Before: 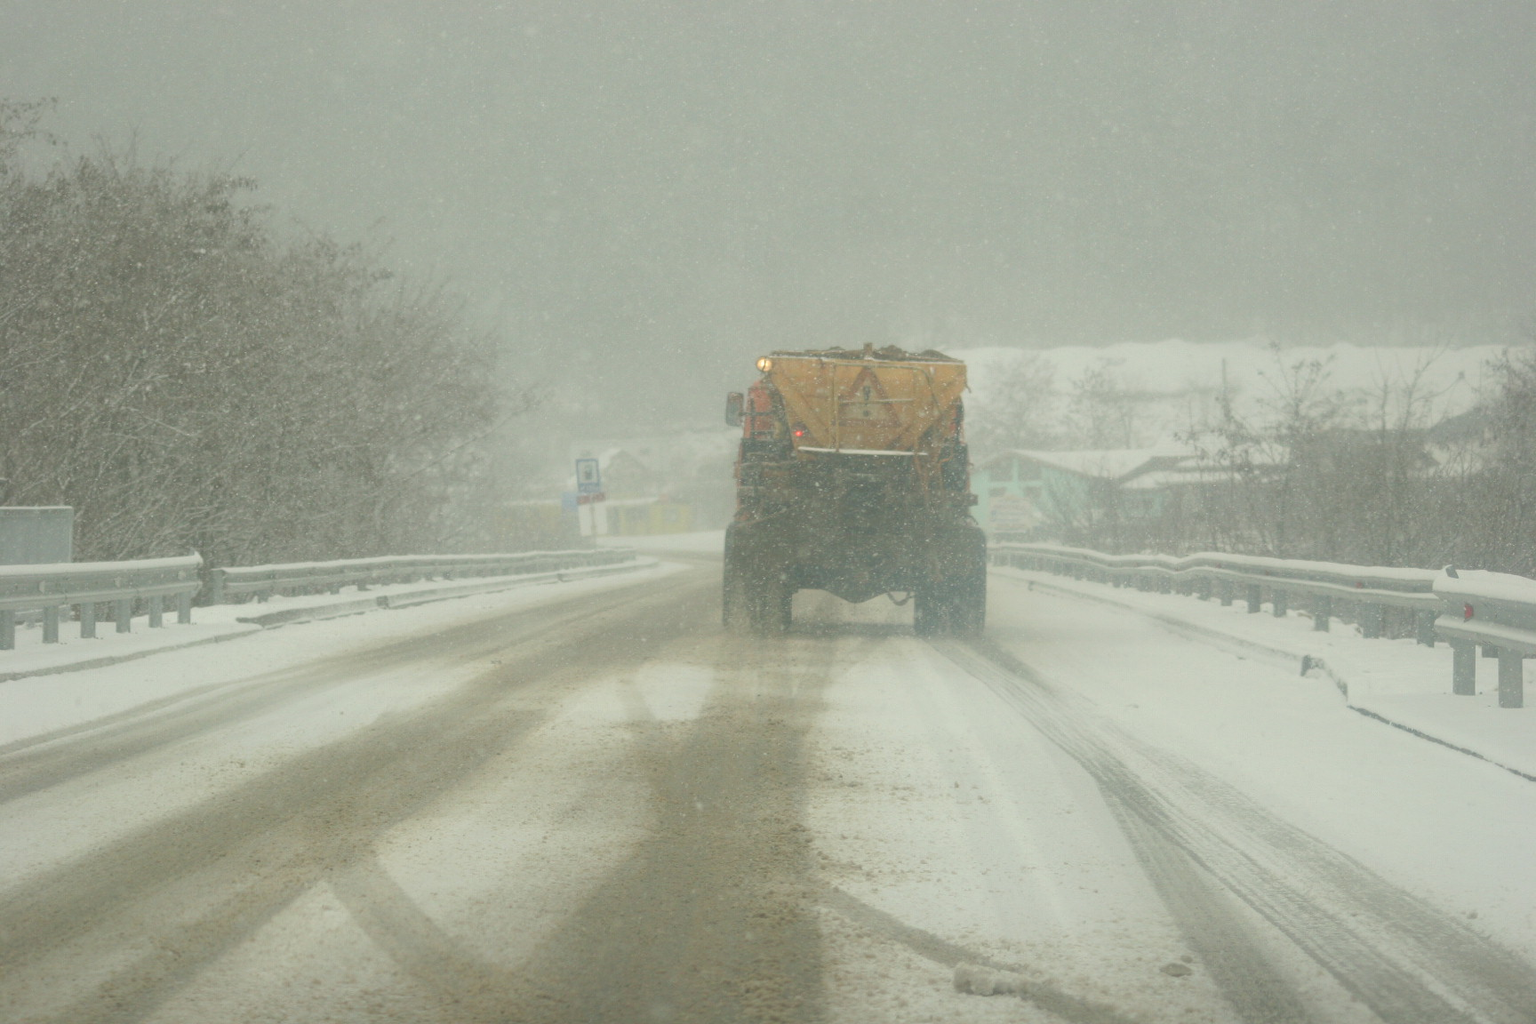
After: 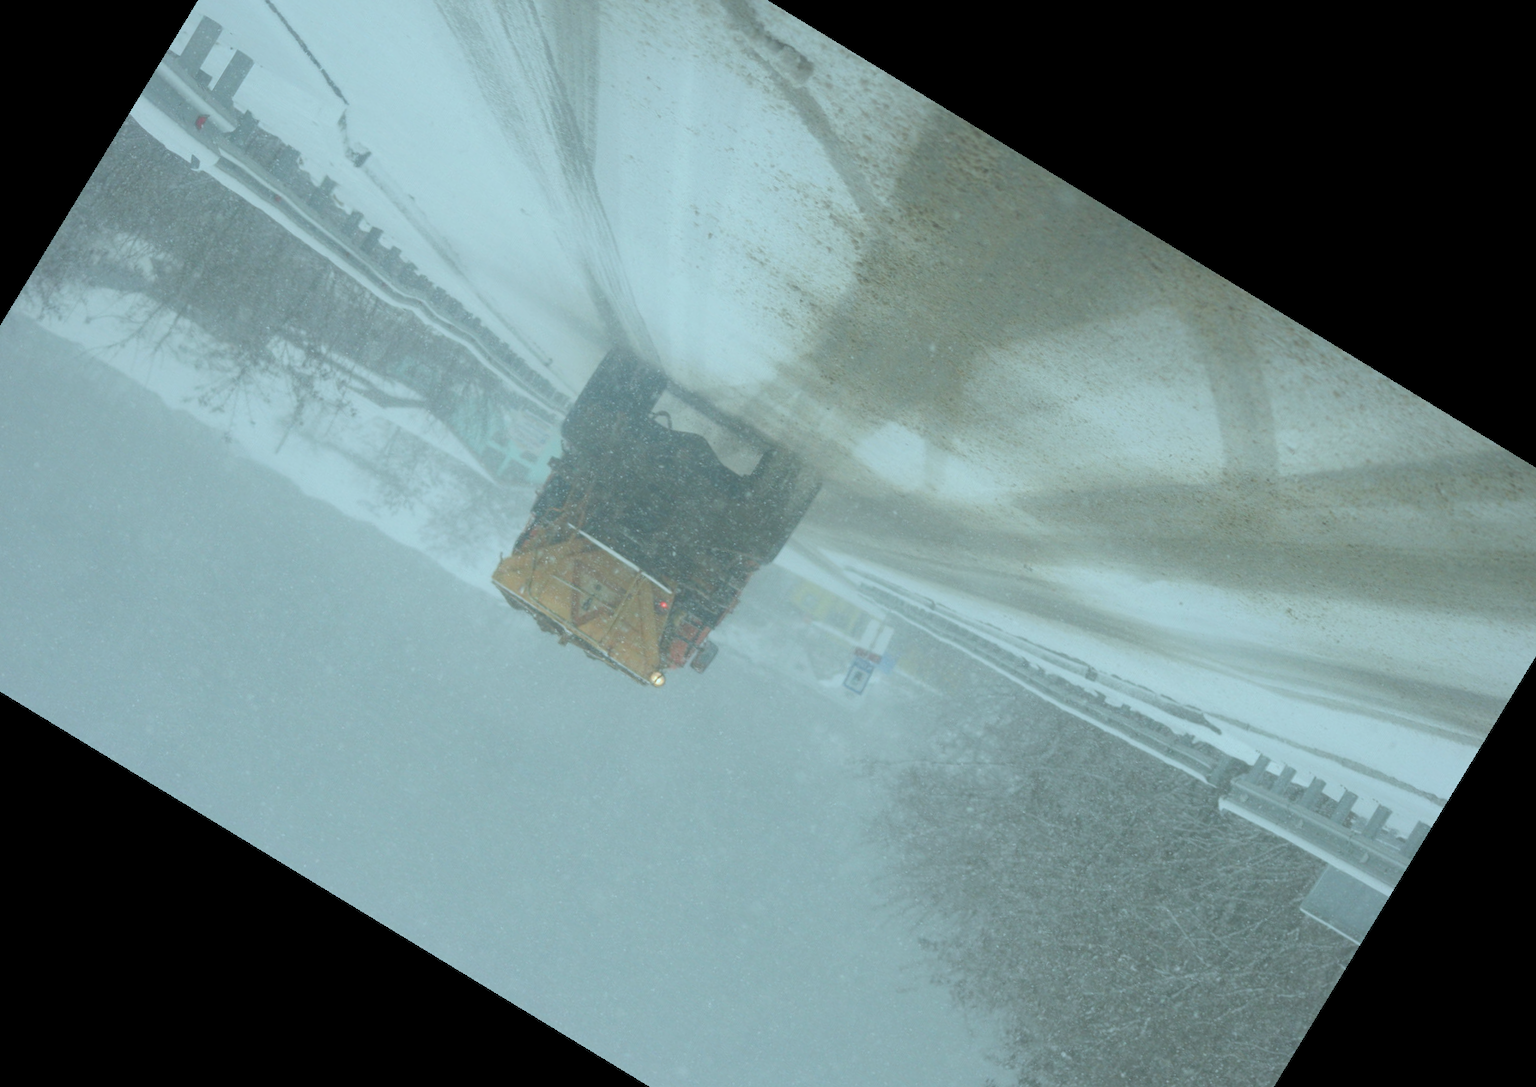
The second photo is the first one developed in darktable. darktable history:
crop and rotate: angle 148.68°, left 9.111%, top 15.603%, right 4.588%, bottom 17.041%
white balance: red 0.925, blue 1.046
color correction: highlights a* -4.18, highlights b* -10.81
